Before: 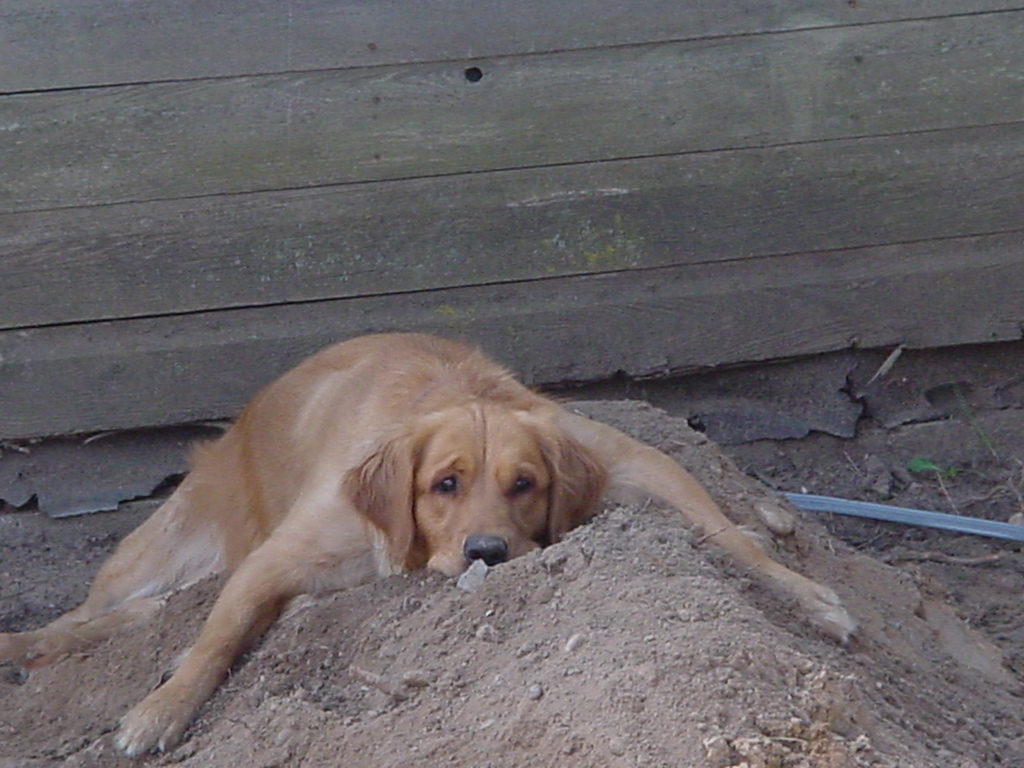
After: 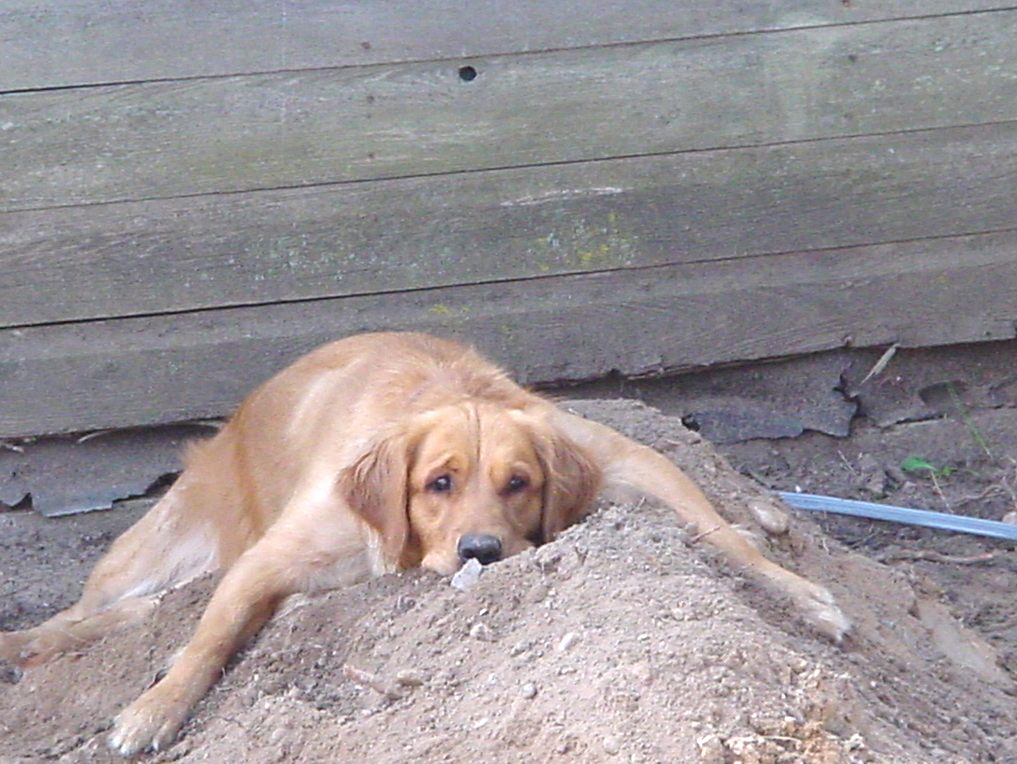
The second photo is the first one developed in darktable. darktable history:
crop and rotate: left 0.614%, top 0.179%, bottom 0.309%
exposure: black level correction 0, exposure 1.2 EV, compensate exposure bias true, compensate highlight preservation false
